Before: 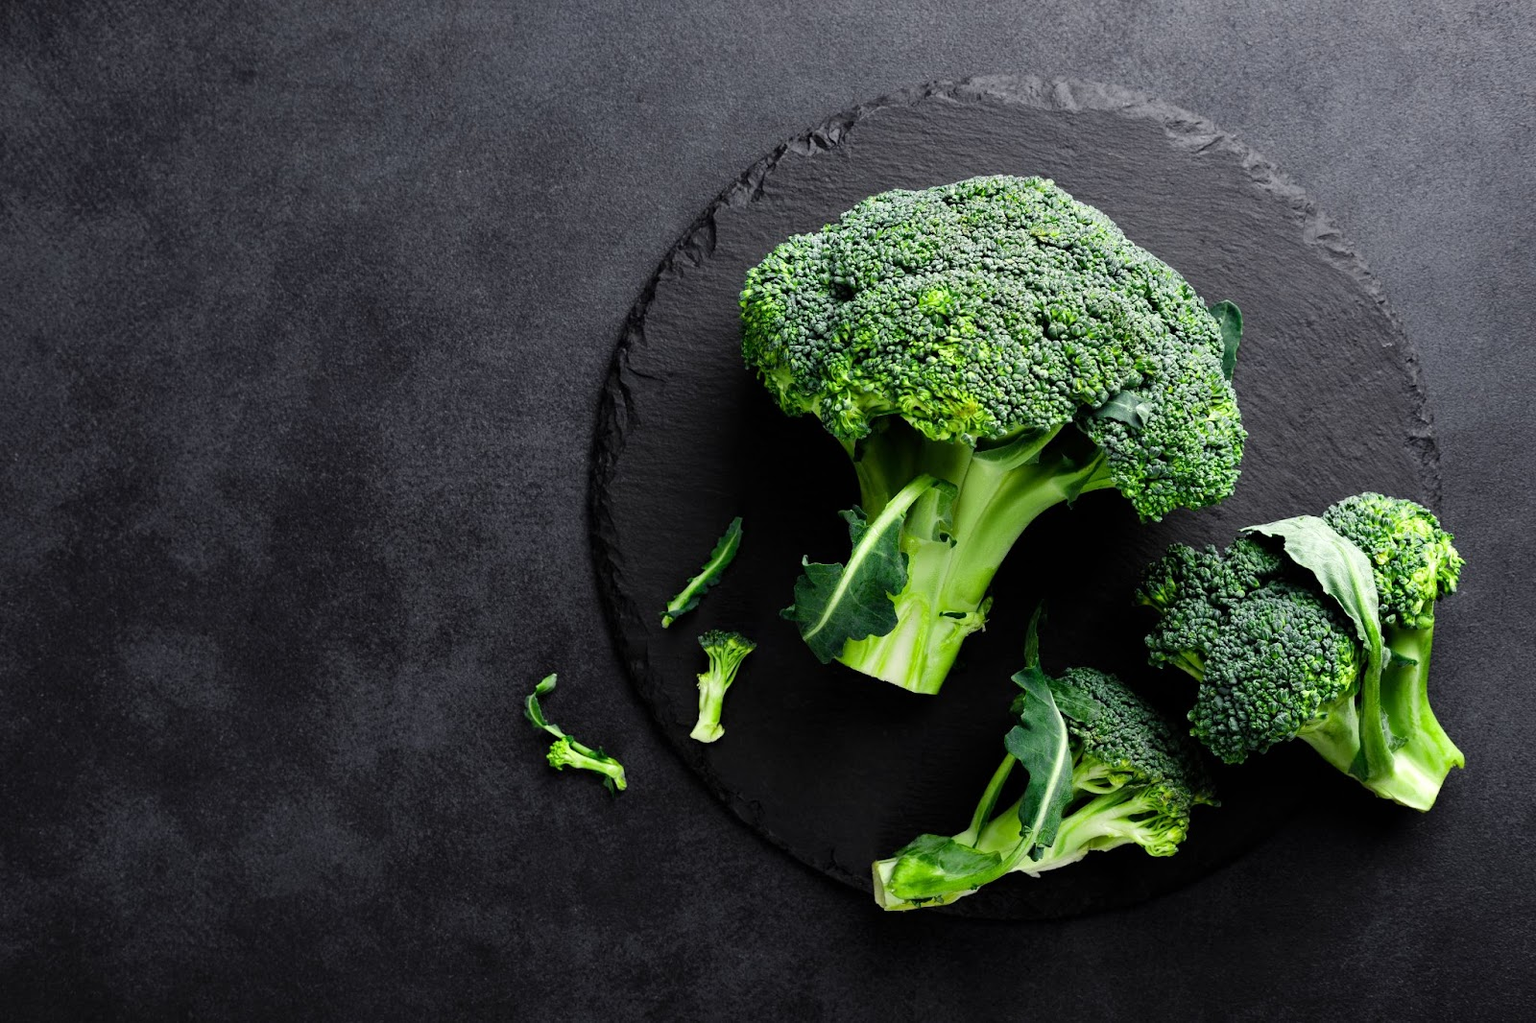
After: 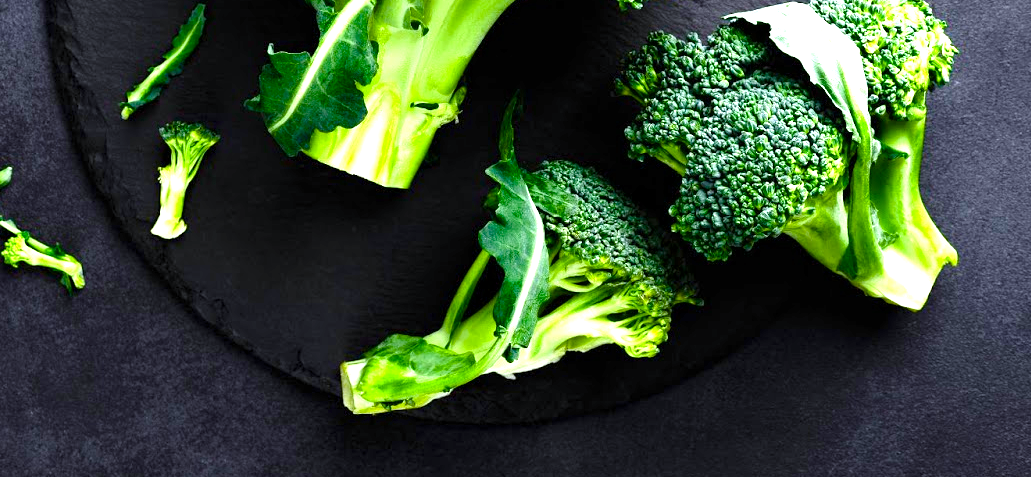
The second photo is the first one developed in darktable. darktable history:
crop and rotate: left 35.509%, top 50.238%, bottom 4.934%
exposure: exposure 0.6 EV, compensate highlight preservation false
white balance: red 0.974, blue 1.044
color balance rgb: linear chroma grading › shadows -2.2%, linear chroma grading › highlights -15%, linear chroma grading › global chroma -10%, linear chroma grading › mid-tones -10%, perceptual saturation grading › global saturation 45%, perceptual saturation grading › highlights -50%, perceptual saturation grading › shadows 30%, perceptual brilliance grading › global brilliance 18%, global vibrance 45%
